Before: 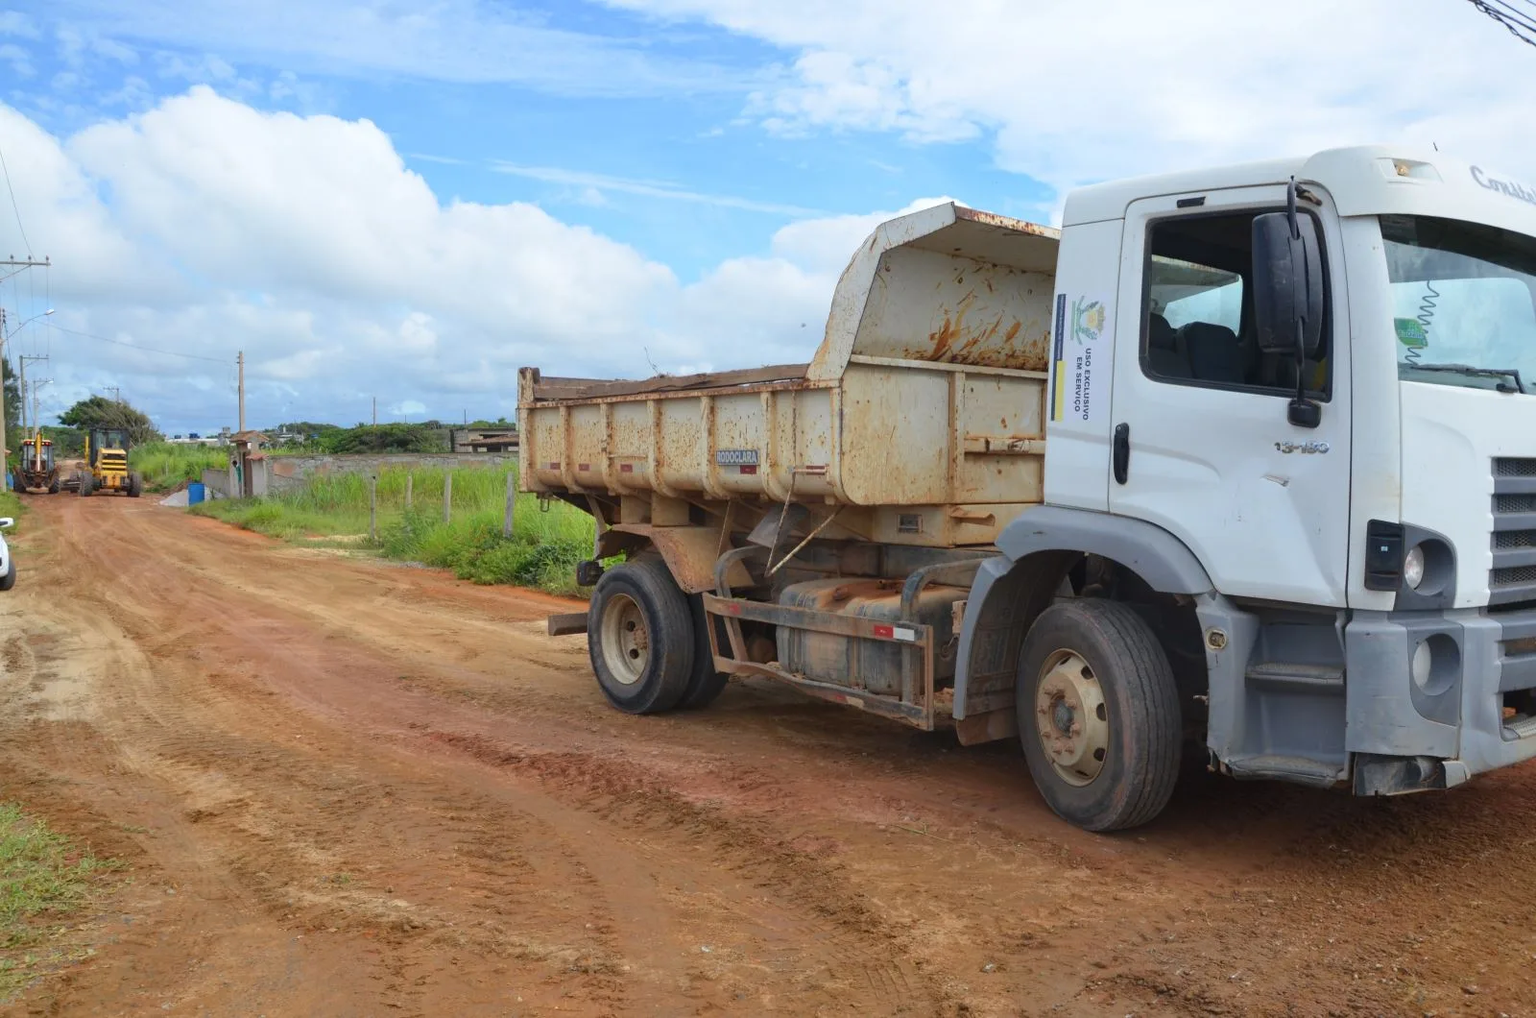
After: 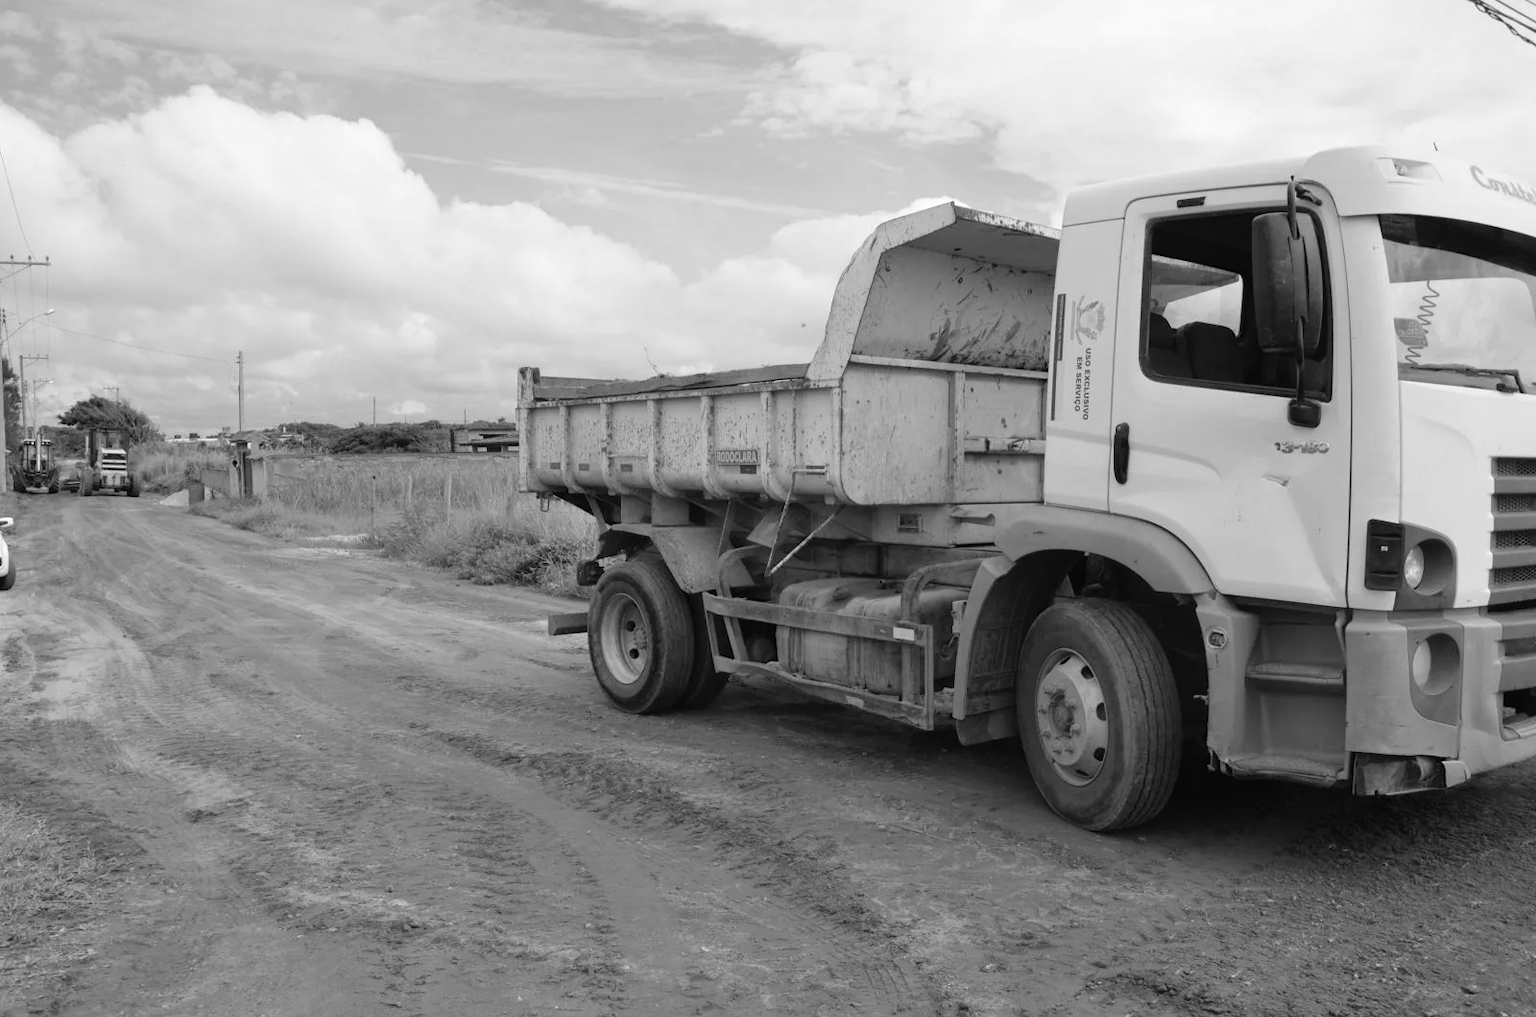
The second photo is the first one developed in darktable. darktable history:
rgb curve: curves: ch0 [(0, 0) (0.136, 0.078) (0.262, 0.245) (0.414, 0.42) (1, 1)], compensate middle gray true, preserve colors basic power
monochrome: on, module defaults
